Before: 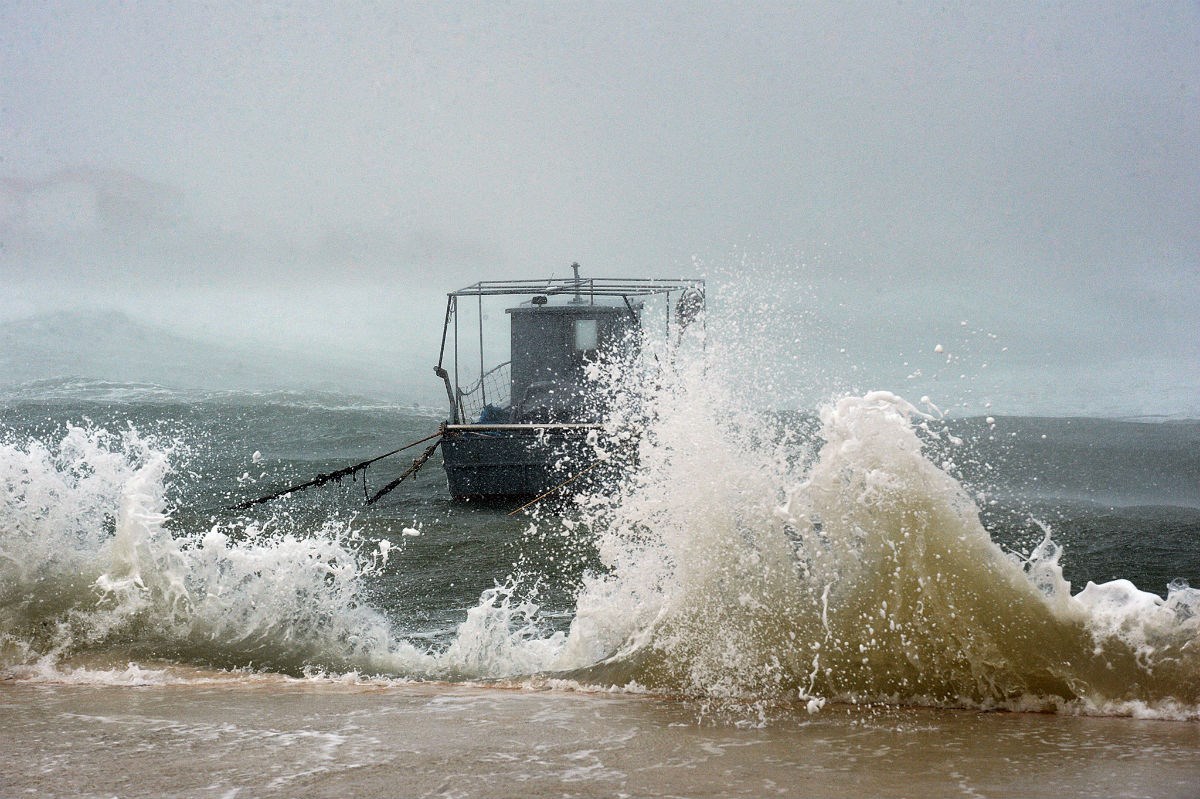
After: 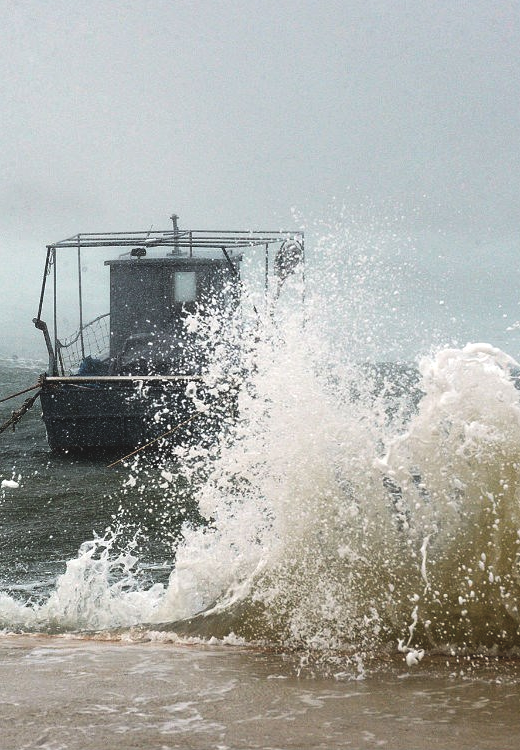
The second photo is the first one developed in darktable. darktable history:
exposure: black level correction -0.014, exposure -0.193 EV, compensate highlight preservation false
crop: left 33.452%, top 6.025%, right 23.155%
tone equalizer: -8 EV -0.417 EV, -7 EV -0.389 EV, -6 EV -0.333 EV, -5 EV -0.222 EV, -3 EV 0.222 EV, -2 EV 0.333 EV, -1 EV 0.389 EV, +0 EV 0.417 EV, edges refinement/feathering 500, mask exposure compensation -1.57 EV, preserve details no
